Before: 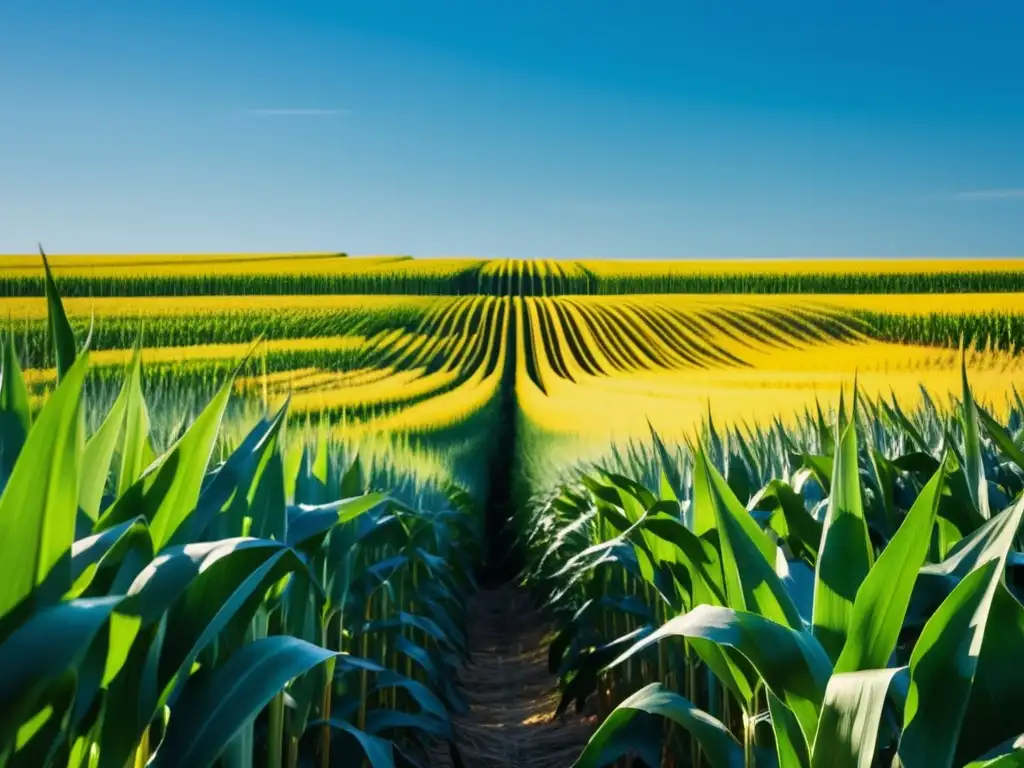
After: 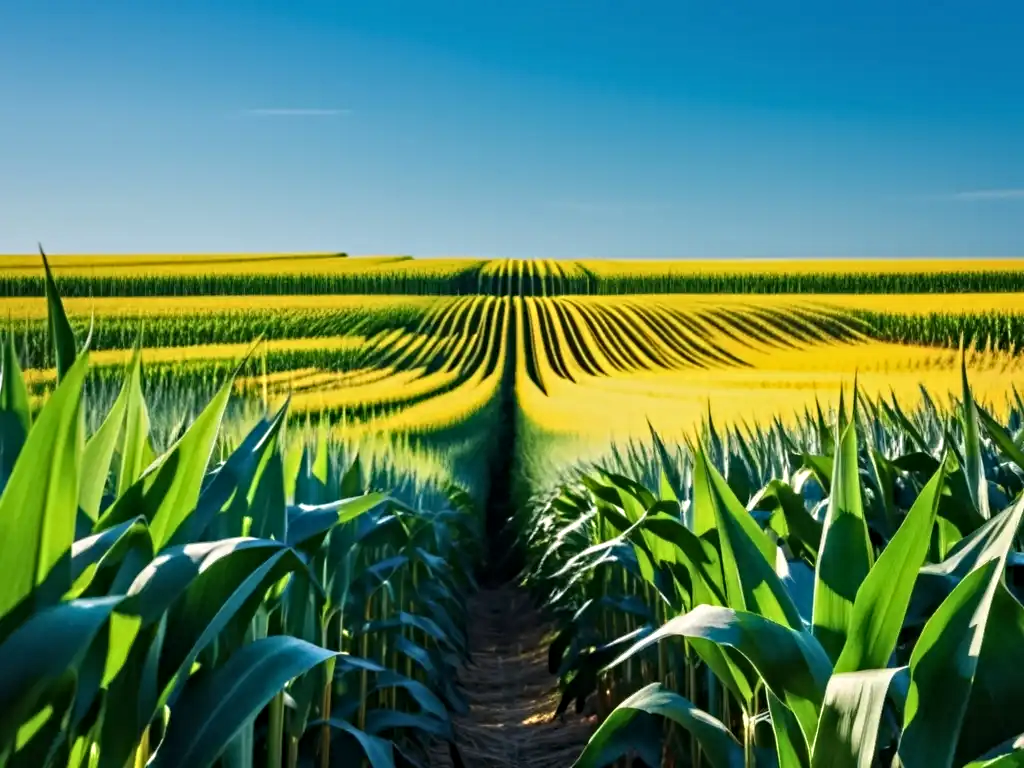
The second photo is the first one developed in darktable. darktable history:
contrast equalizer: y [[0.5, 0.501, 0.525, 0.597, 0.58, 0.514], [0.5 ×6], [0.5 ×6], [0 ×6], [0 ×6]]
